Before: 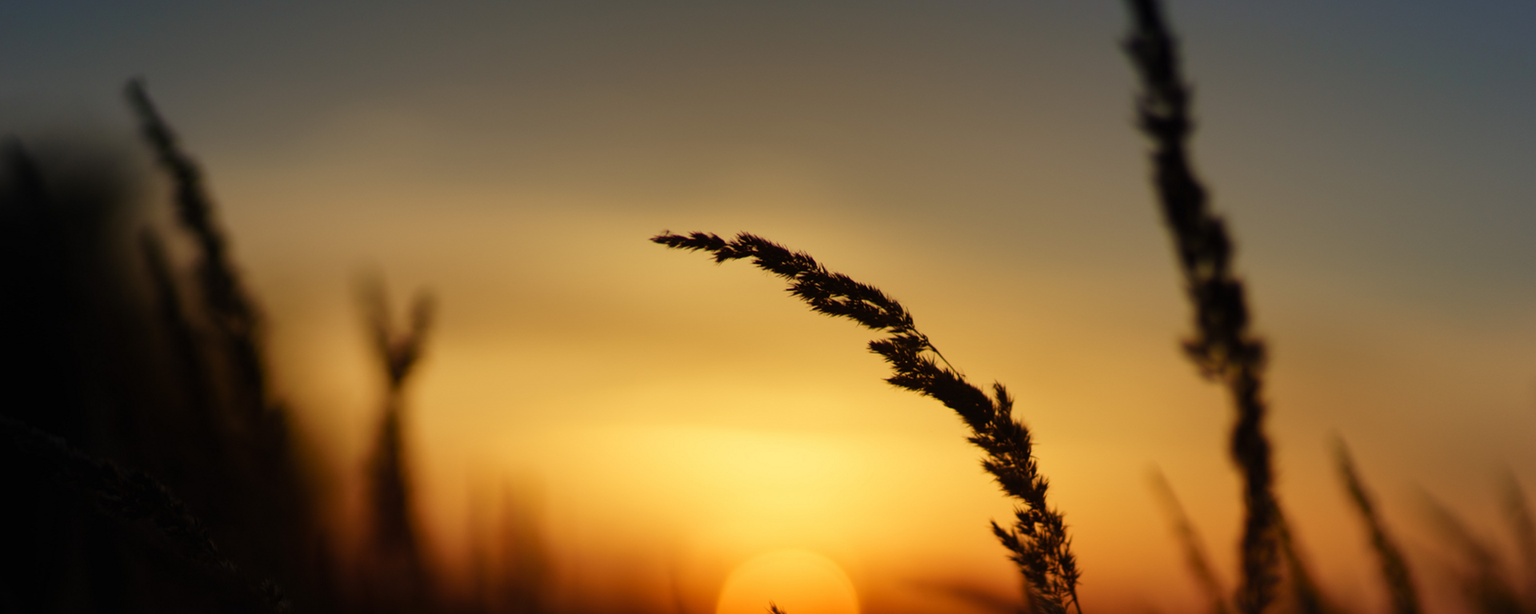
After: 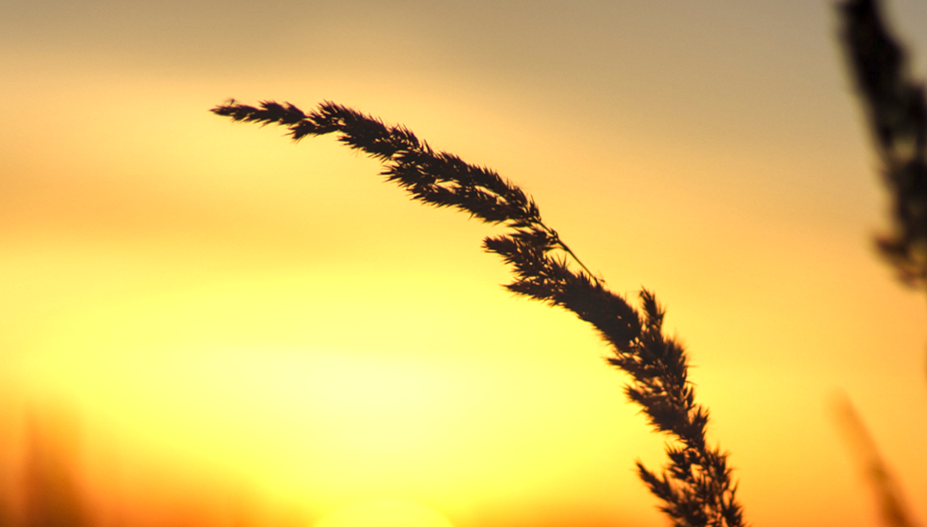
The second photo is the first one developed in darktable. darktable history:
local contrast: on, module defaults
exposure: exposure 1 EV, compensate highlight preservation false
crop: left 31.379%, top 24.658%, right 20.326%, bottom 6.628%
